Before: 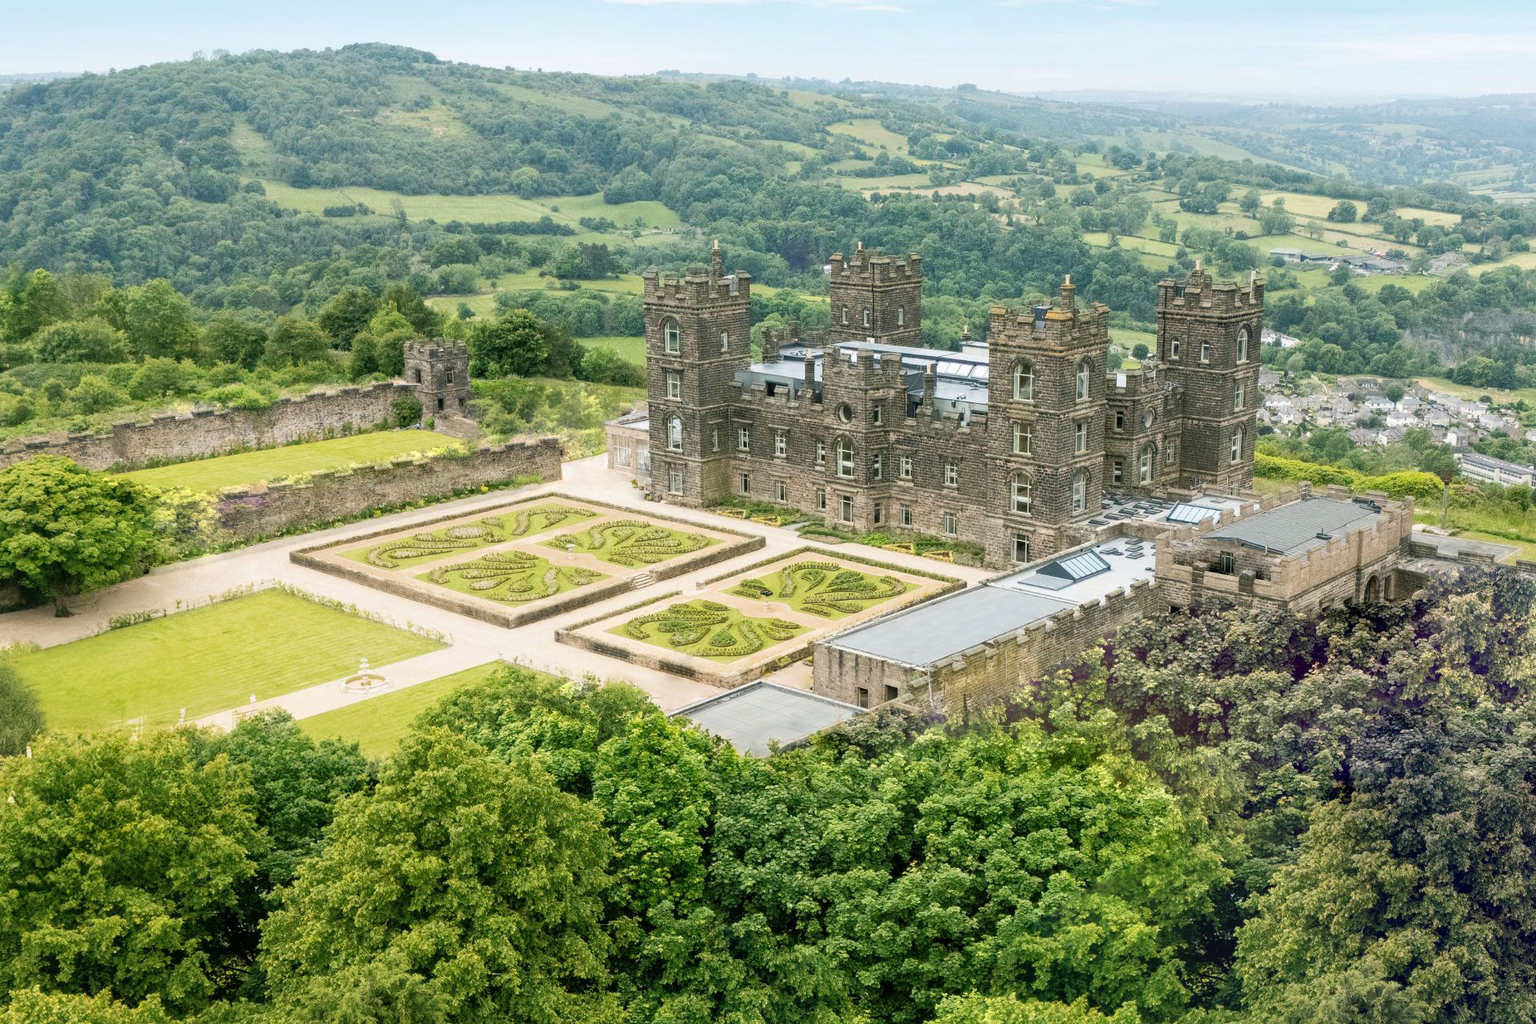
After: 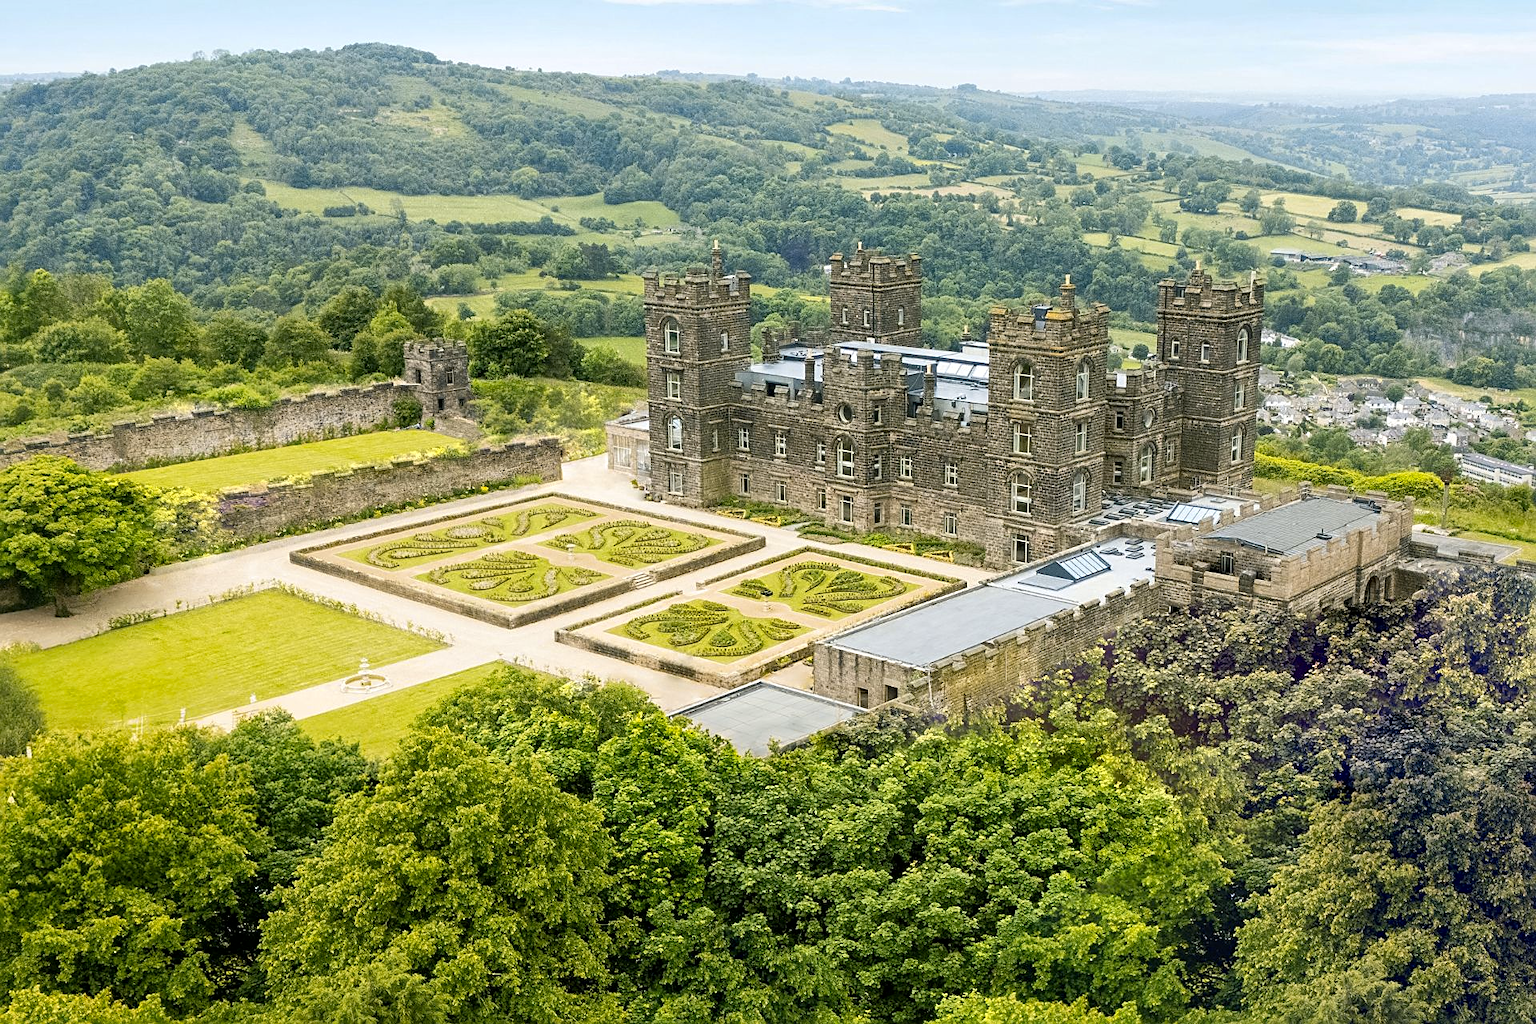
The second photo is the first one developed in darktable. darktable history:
sharpen: on, module defaults
local contrast: mode bilateral grid, contrast 20, coarseness 50, detail 120%, midtone range 0.2
color contrast: green-magenta contrast 0.85, blue-yellow contrast 1.25, unbound 0
